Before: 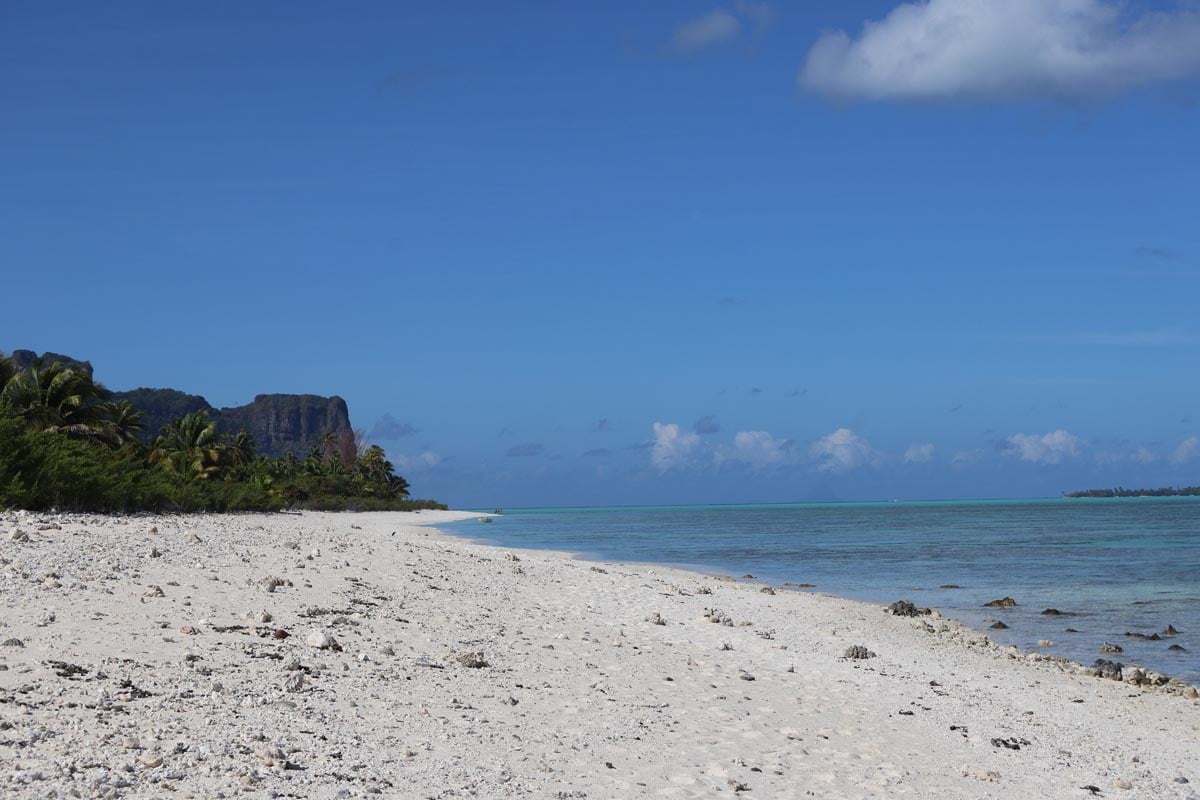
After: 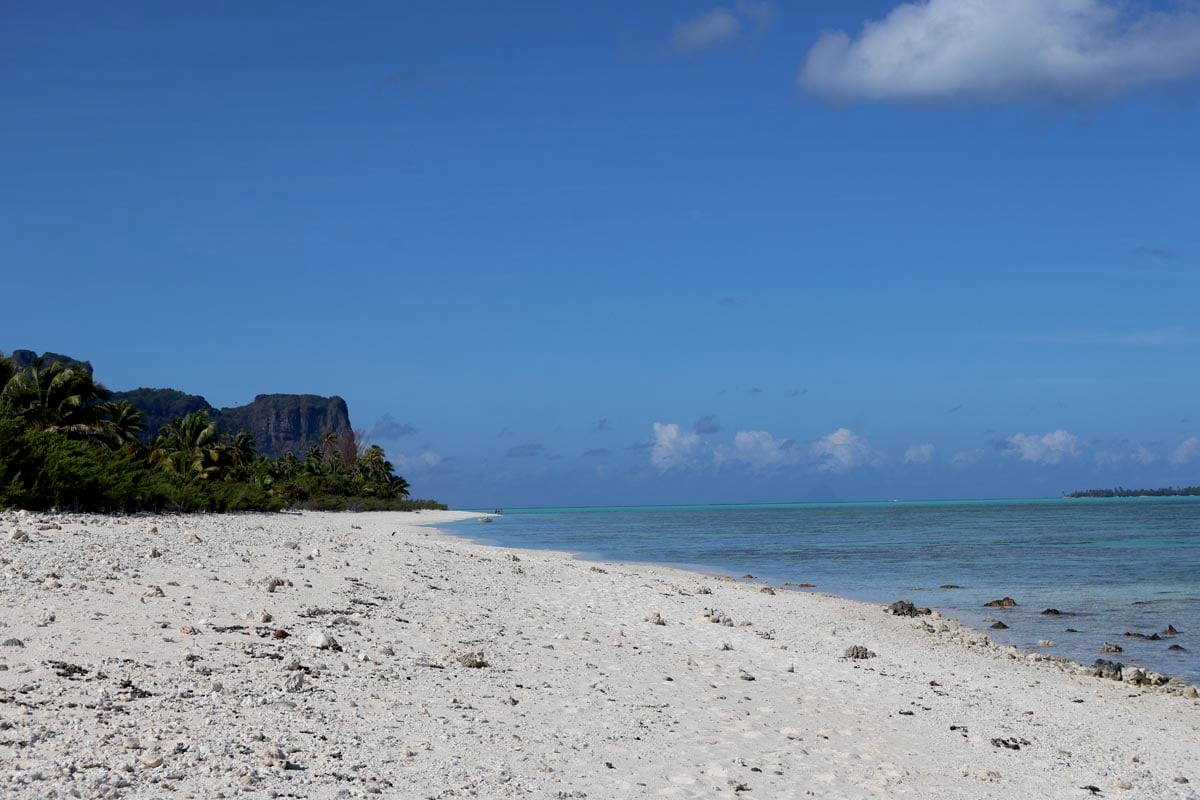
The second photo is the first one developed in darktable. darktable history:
exposure: black level correction 0.009, exposure 0.014 EV, compensate highlight preservation false
